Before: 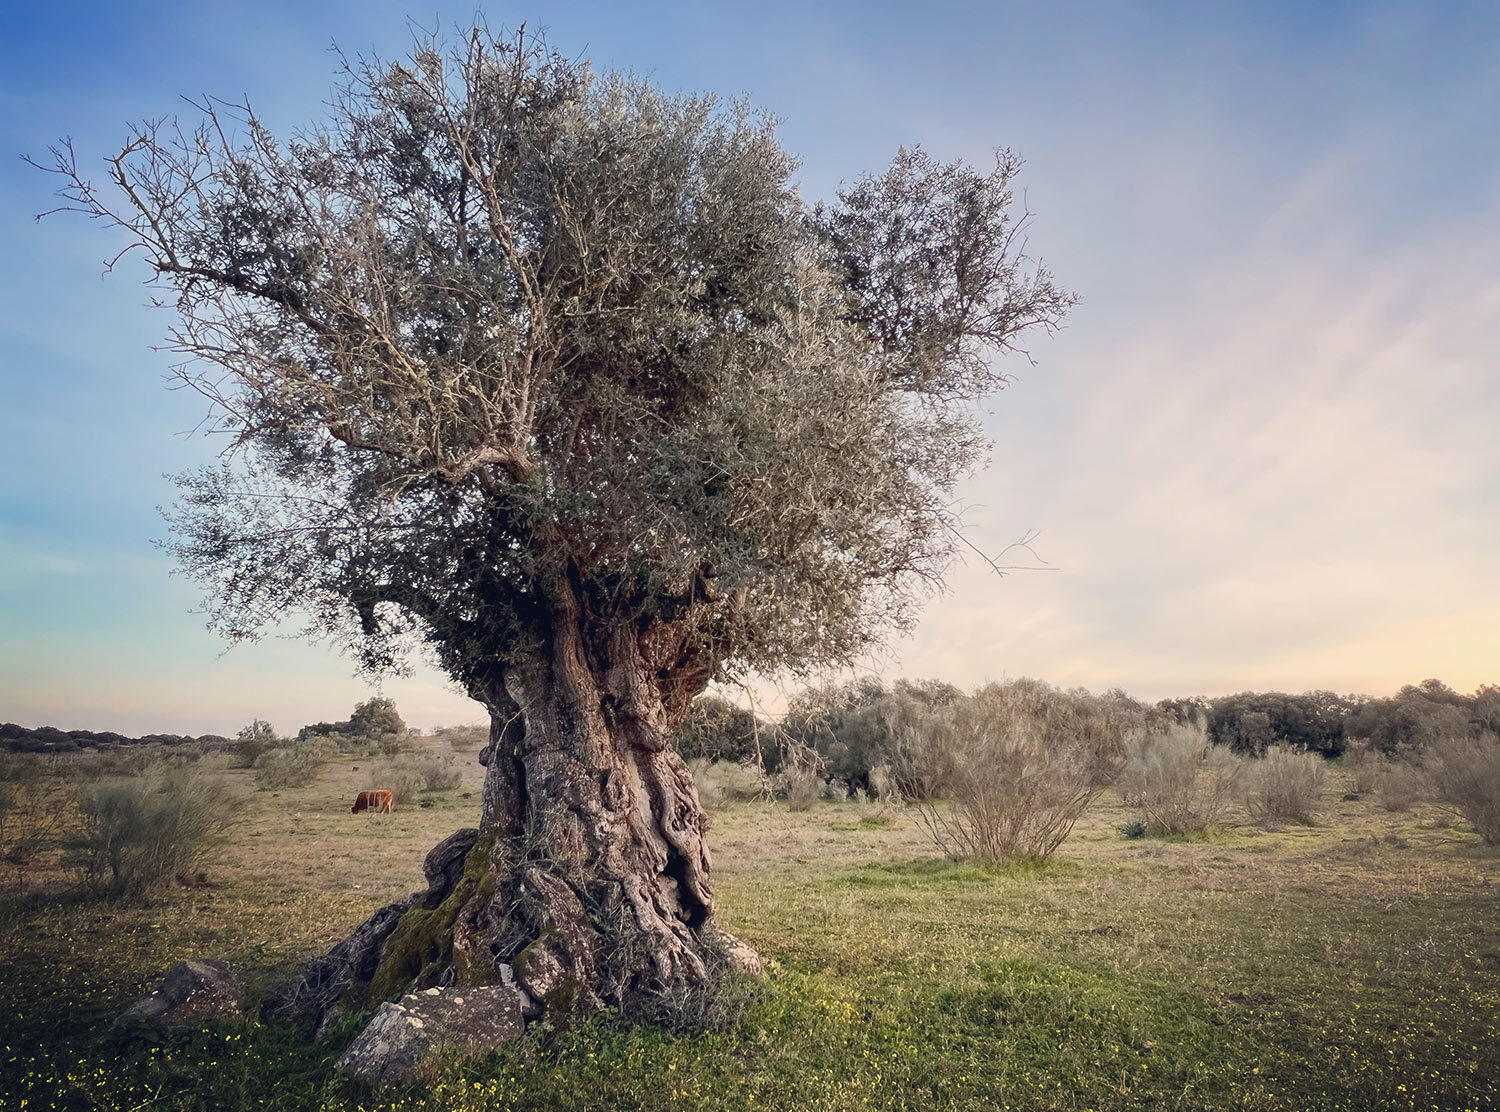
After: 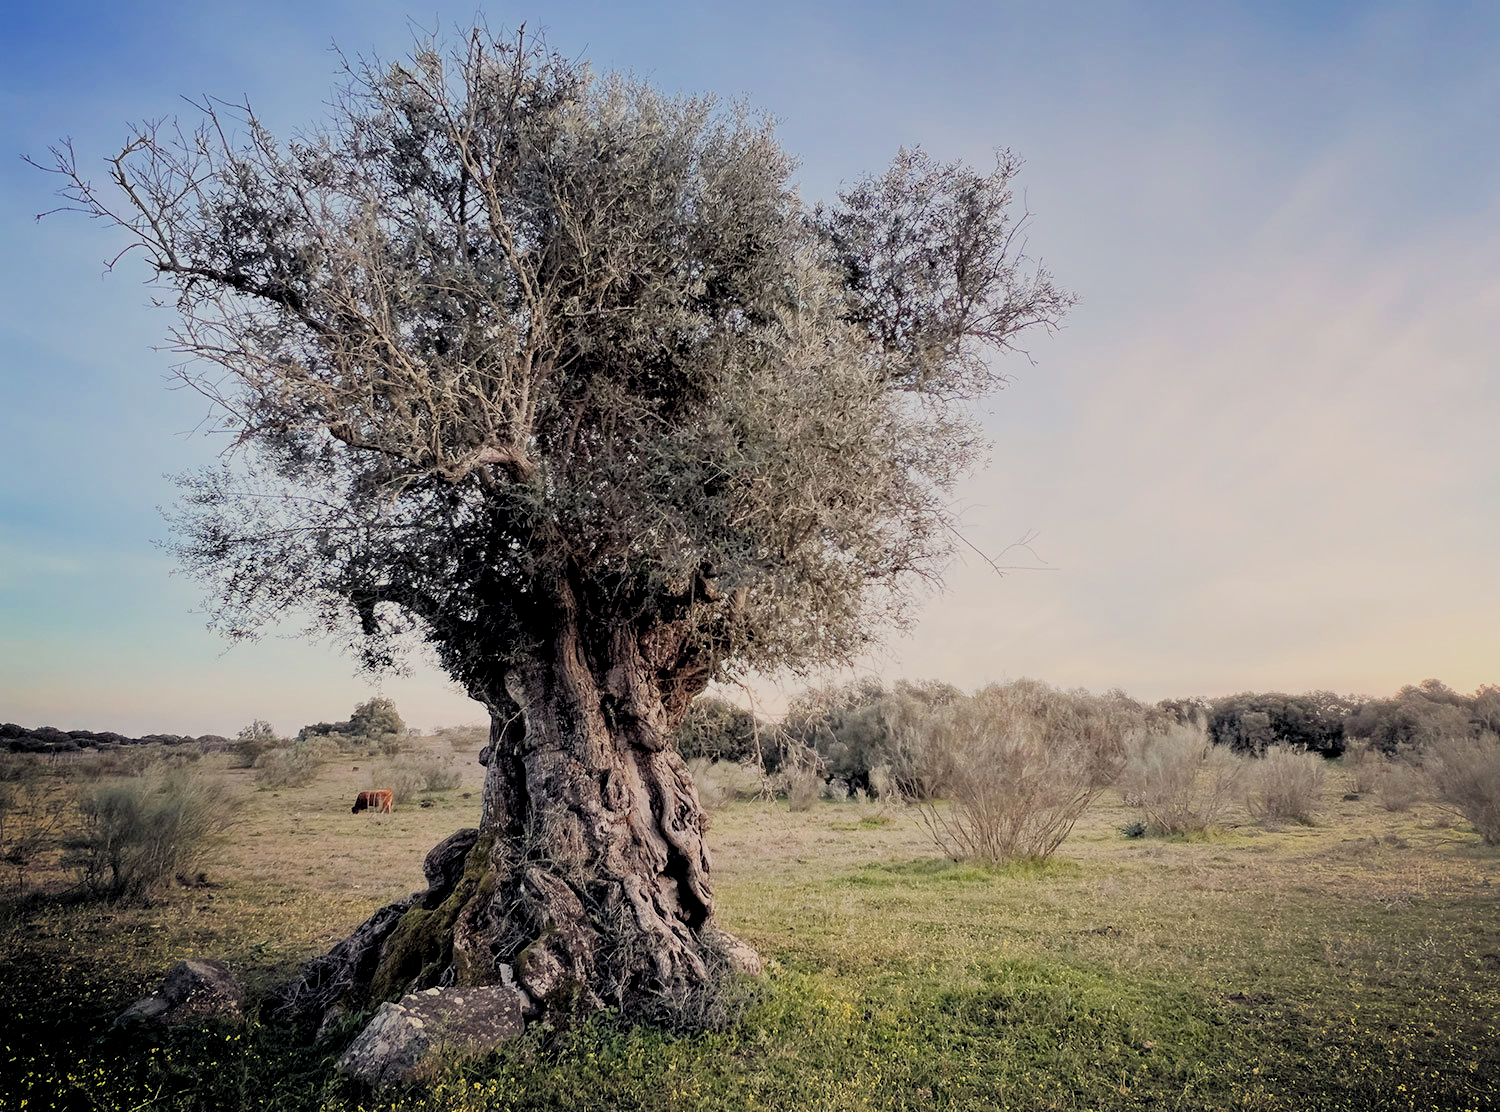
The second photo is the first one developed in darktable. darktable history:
filmic rgb: black relative exposure -7.65 EV, white relative exposure 4.56 EV, hardness 3.61
rgb levels: levels [[0.013, 0.434, 0.89], [0, 0.5, 1], [0, 0.5, 1]]
